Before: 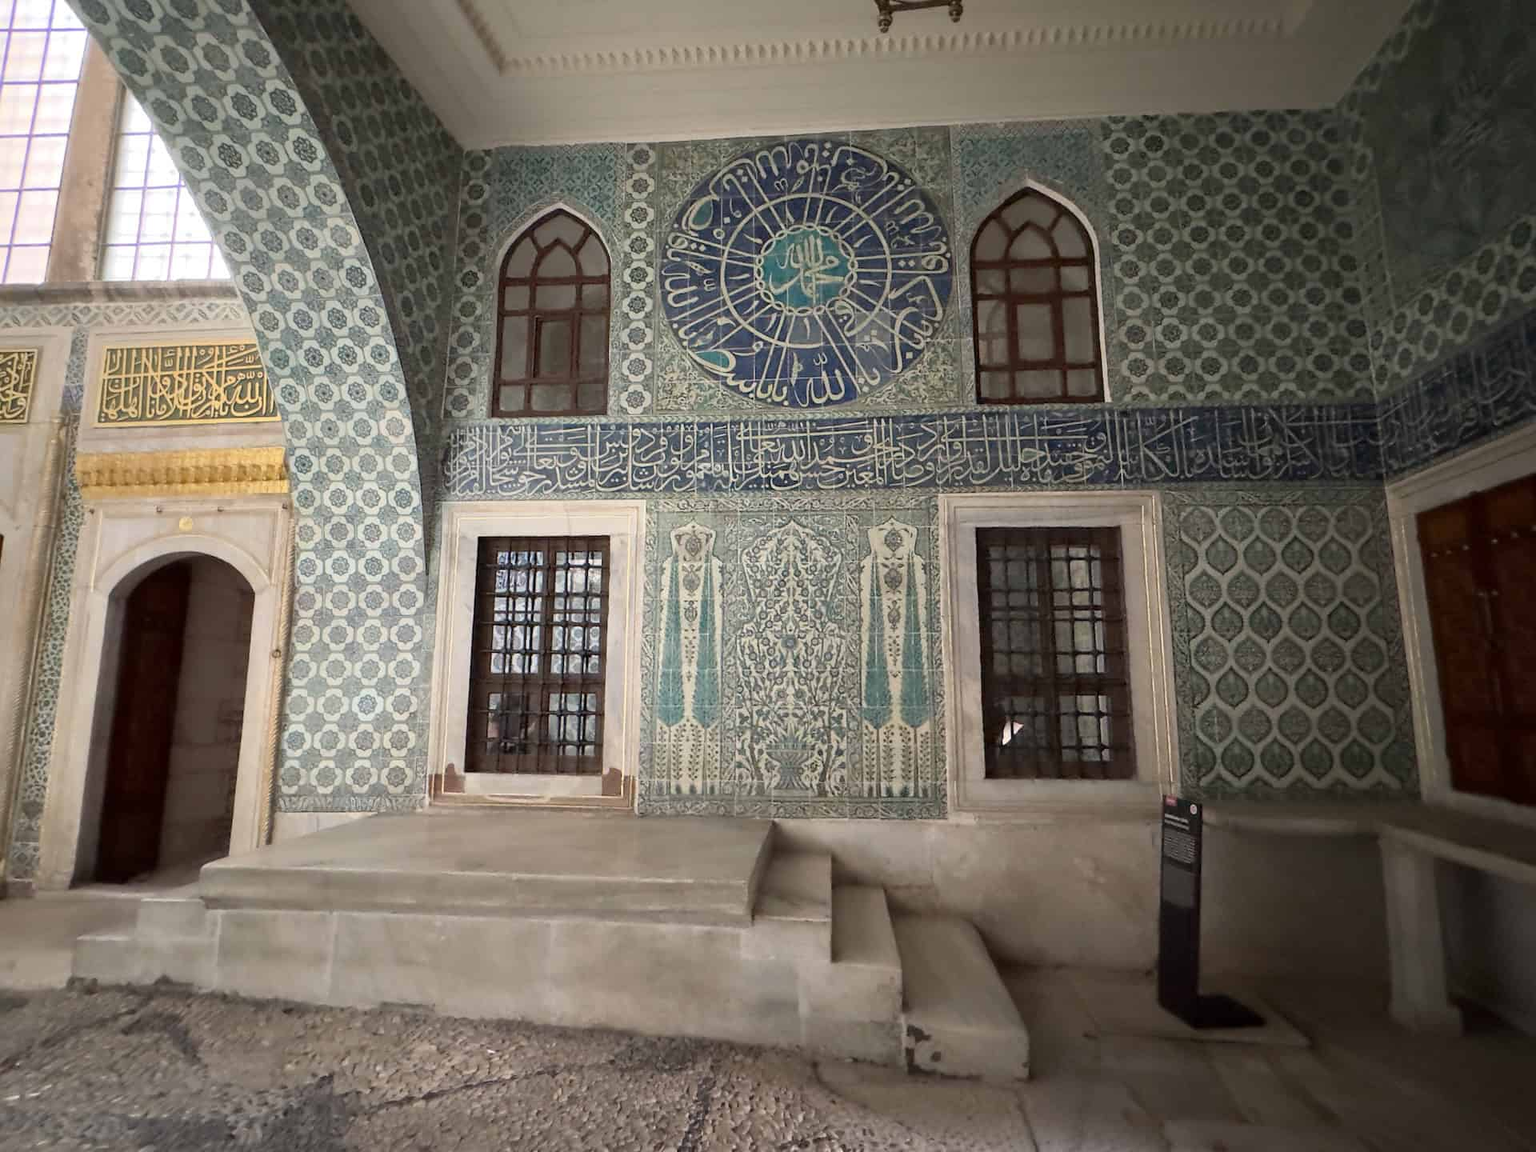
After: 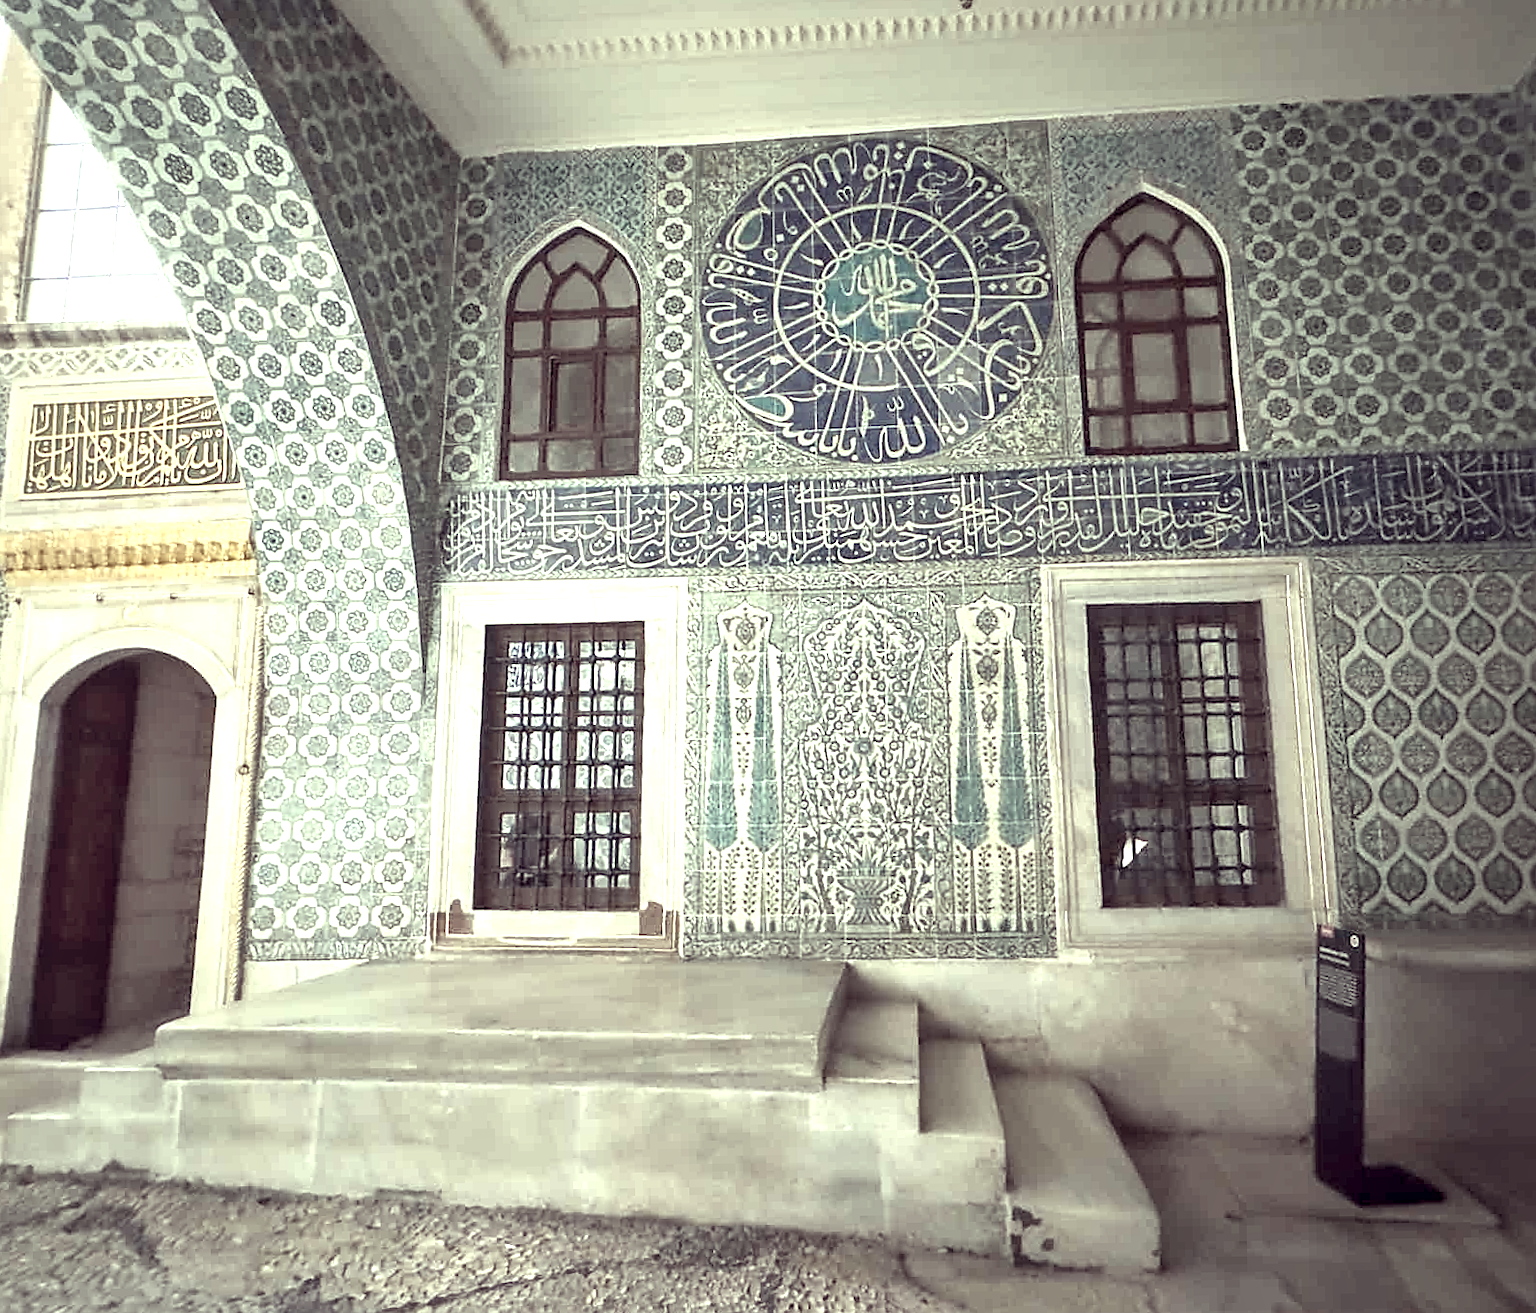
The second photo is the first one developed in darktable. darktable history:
color correction: highlights a* -20.96, highlights b* 20.75, shadows a* 19.59, shadows b* -20.3, saturation 0.464
crop and rotate: angle 0.857°, left 4.091%, top 1.202%, right 11.464%, bottom 2.497%
local contrast: on, module defaults
contrast brightness saturation: saturation -0.068
sharpen: on, module defaults
exposure: exposure 1.165 EV, compensate highlight preservation false
shadows and highlights: radius 126.53, shadows 30.36, highlights -31.08, low approximation 0.01, soften with gaussian
